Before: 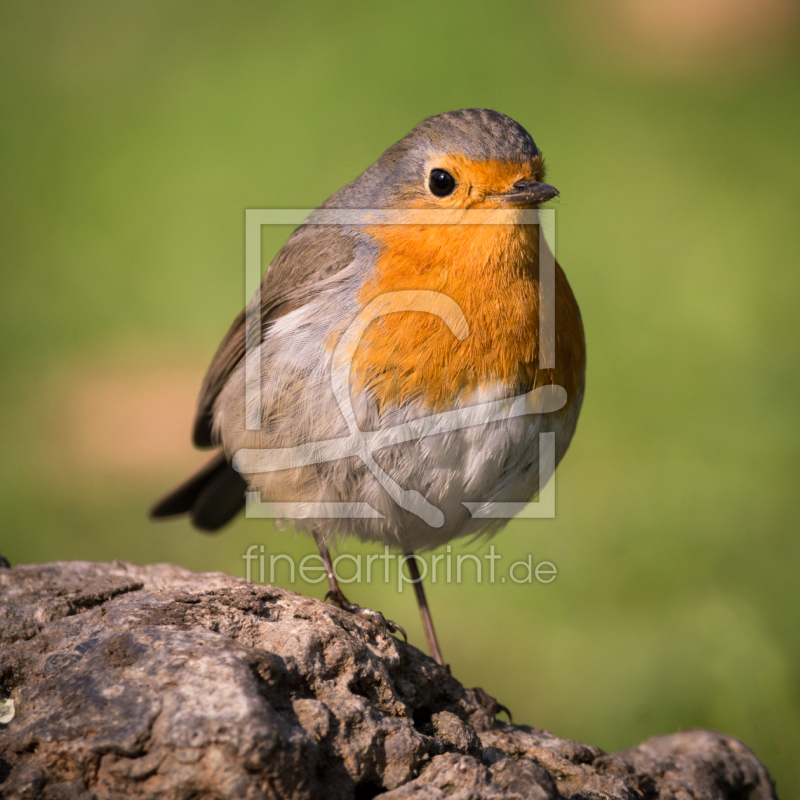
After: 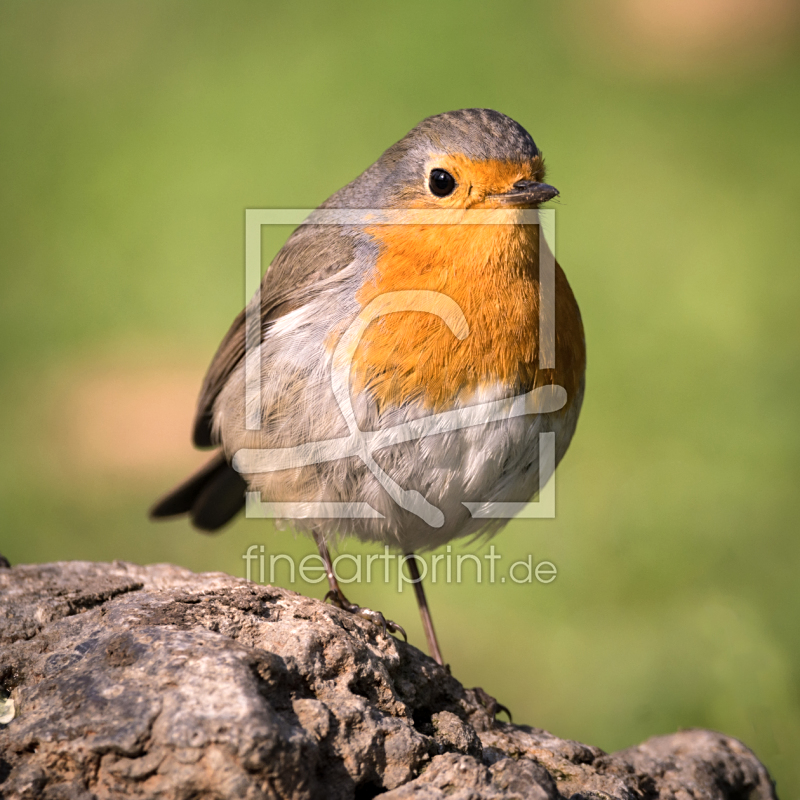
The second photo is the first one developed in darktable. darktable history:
sharpen: amount 0.2
shadows and highlights: radius 110.86, shadows 51.09, white point adjustment 9.16, highlights -4.17, highlights color adjustment 32.2%, soften with gaussian
